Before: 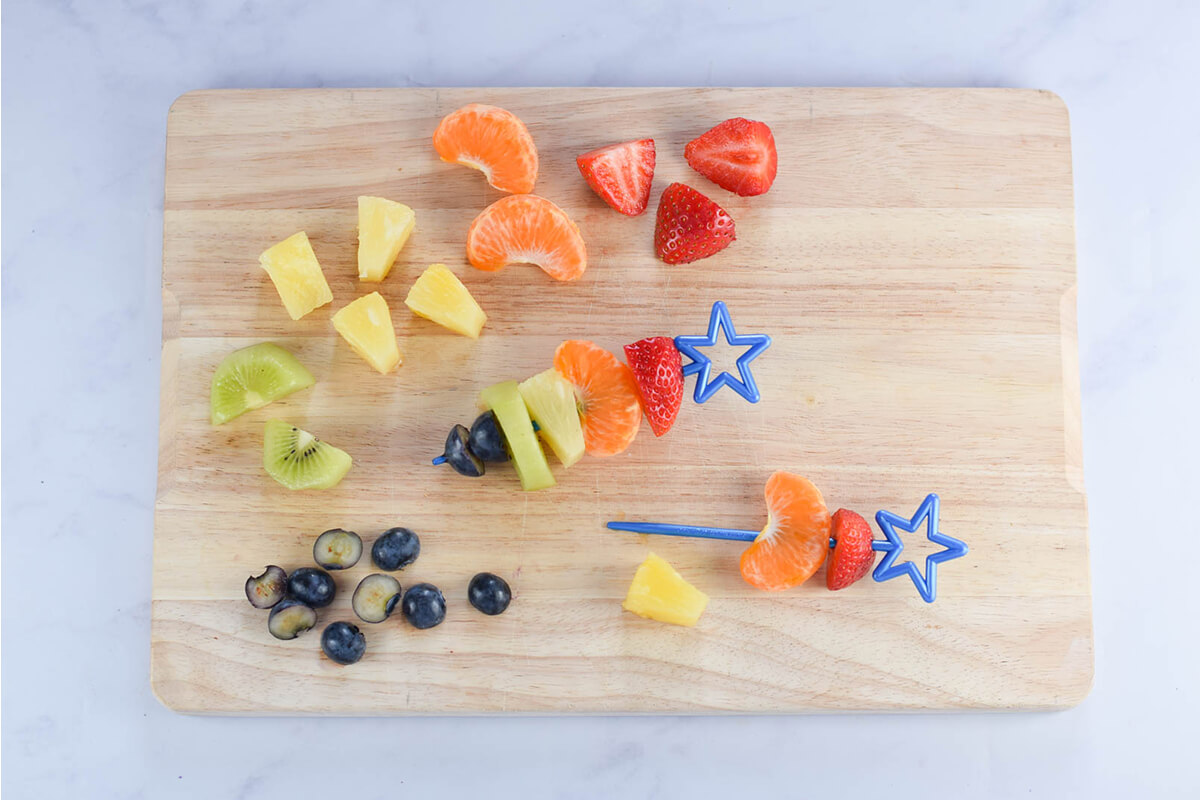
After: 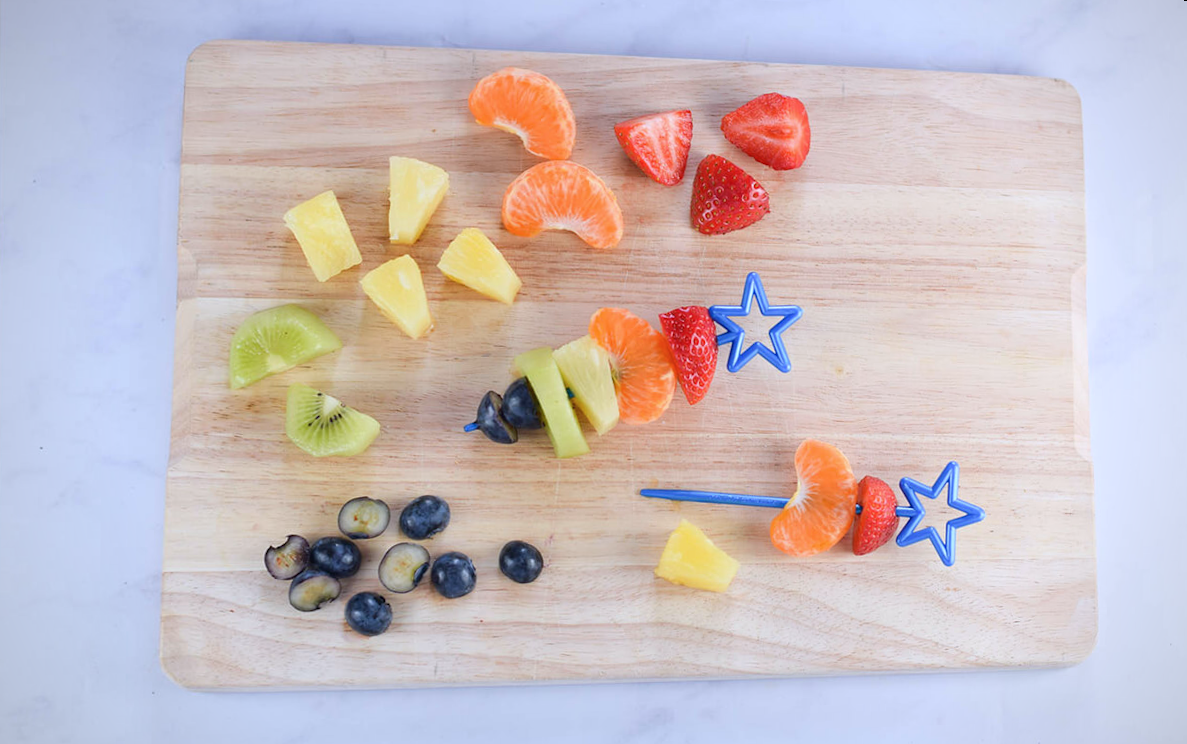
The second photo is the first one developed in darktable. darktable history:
rotate and perspective: rotation 0.679°, lens shift (horizontal) 0.136, crop left 0.009, crop right 0.991, crop top 0.078, crop bottom 0.95
color calibration: illuminant as shot in camera, x 0.358, y 0.373, temperature 4628.91 K
vignetting: fall-off radius 63.6%
